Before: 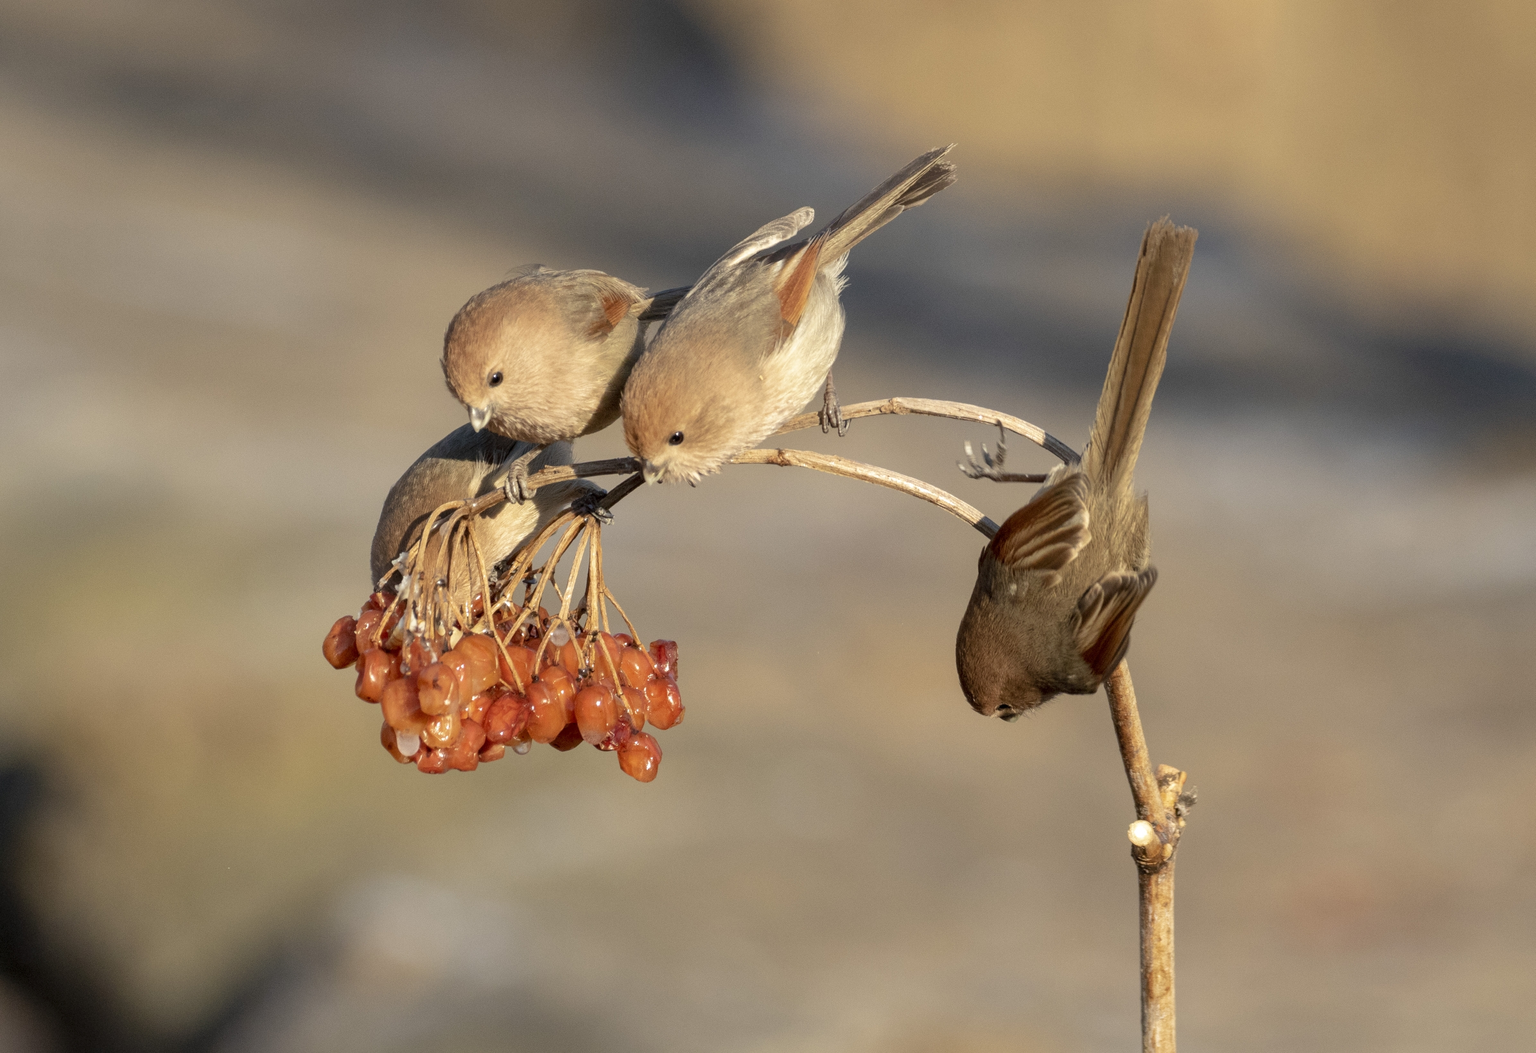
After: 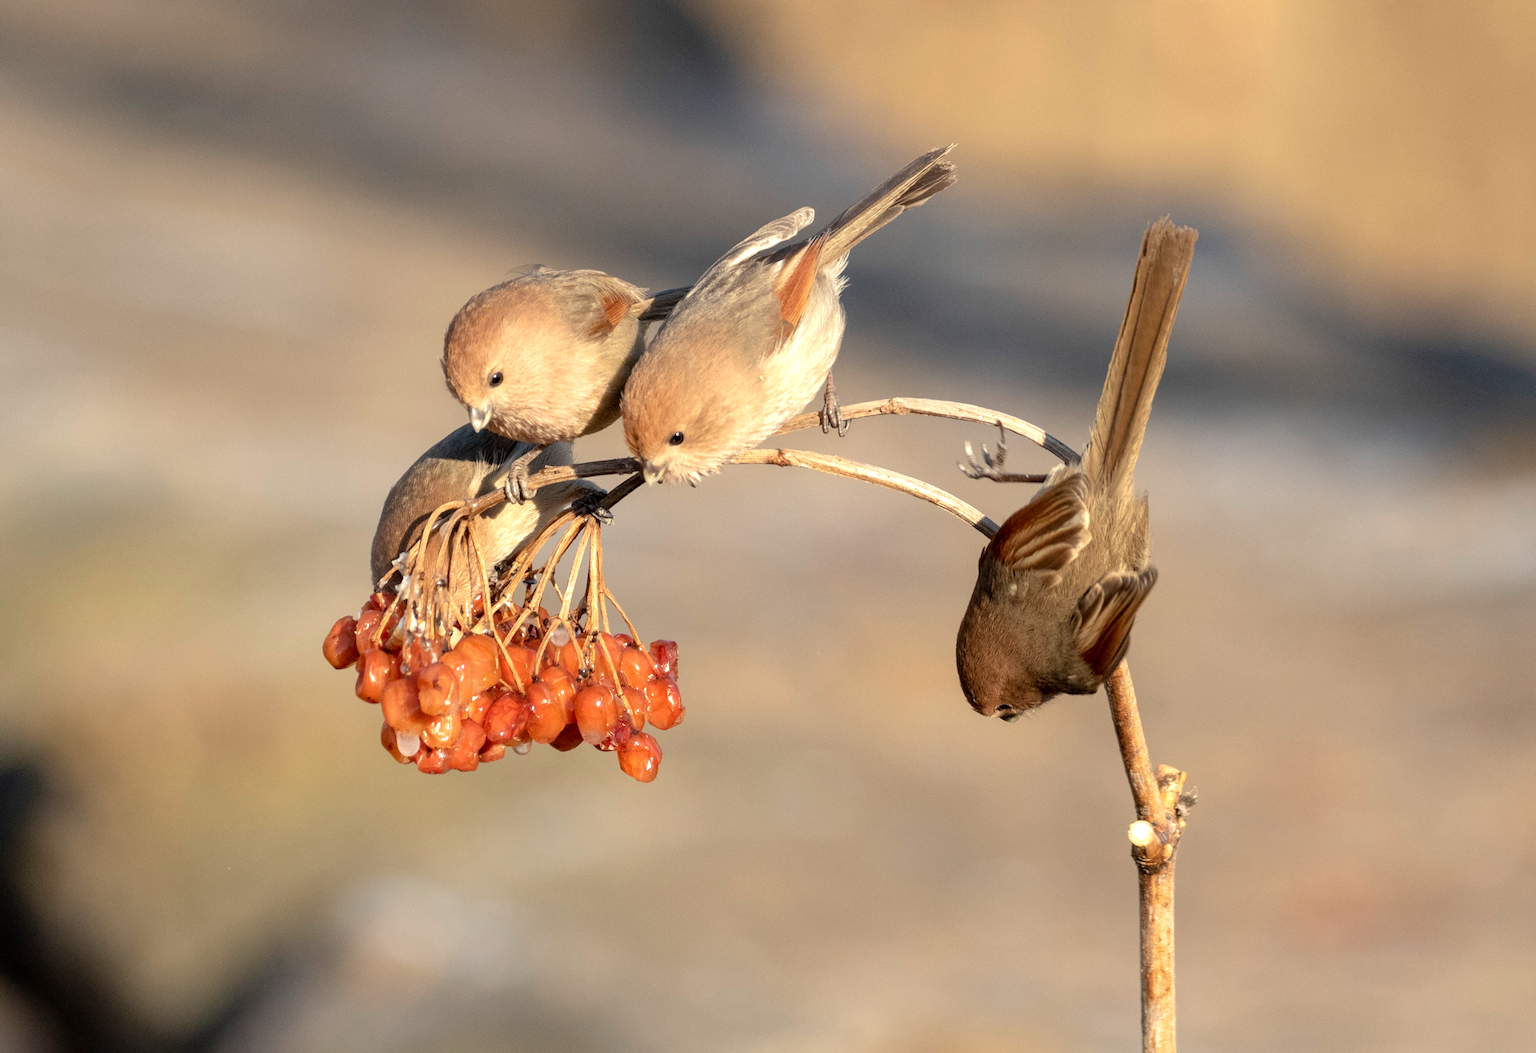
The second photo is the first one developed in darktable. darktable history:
tone equalizer: -8 EV -0.435 EV, -7 EV -0.38 EV, -6 EV -0.295 EV, -5 EV -0.228 EV, -3 EV 0.228 EV, -2 EV 0.352 EV, -1 EV 0.377 EV, +0 EV 0.402 EV
